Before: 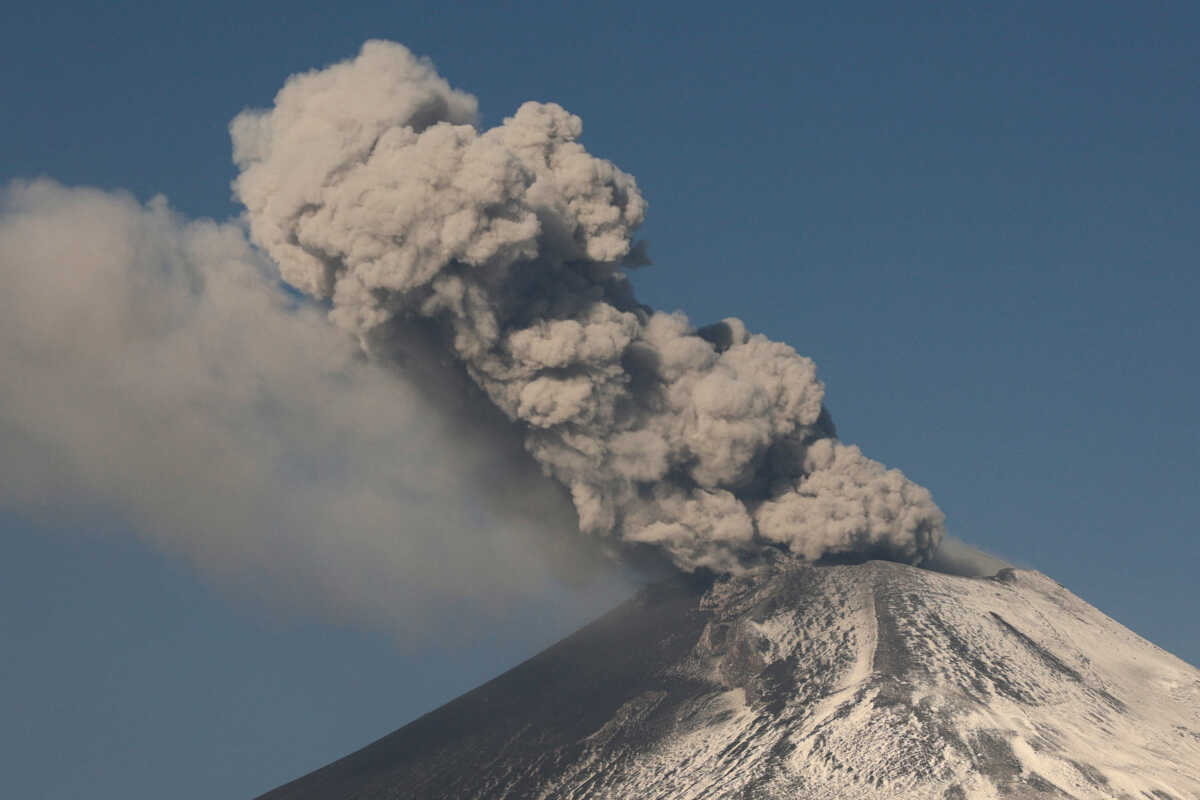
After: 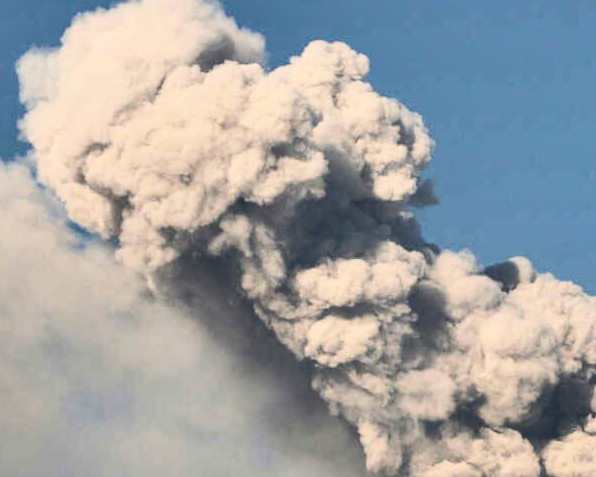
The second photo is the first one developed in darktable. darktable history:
exposure: black level correction 0.001, exposure 0.139 EV, compensate exposure bias true, compensate highlight preservation false
crop: left 17.823%, top 7.718%, right 32.477%, bottom 32.563%
shadows and highlights: radius 107.9, shadows 23.48, highlights -58.17, low approximation 0.01, soften with gaussian
base curve: curves: ch0 [(0, 0.003) (0.001, 0.002) (0.006, 0.004) (0.02, 0.022) (0.048, 0.086) (0.094, 0.234) (0.162, 0.431) (0.258, 0.629) (0.385, 0.8) (0.548, 0.918) (0.751, 0.988) (1, 1)]
